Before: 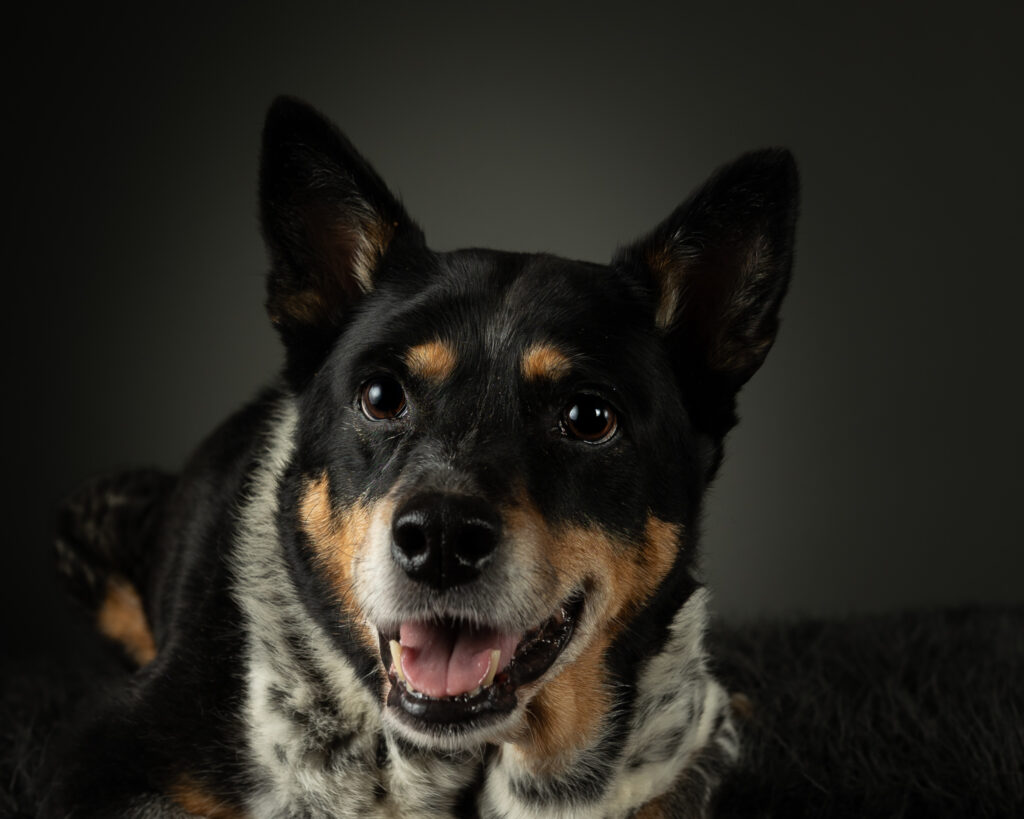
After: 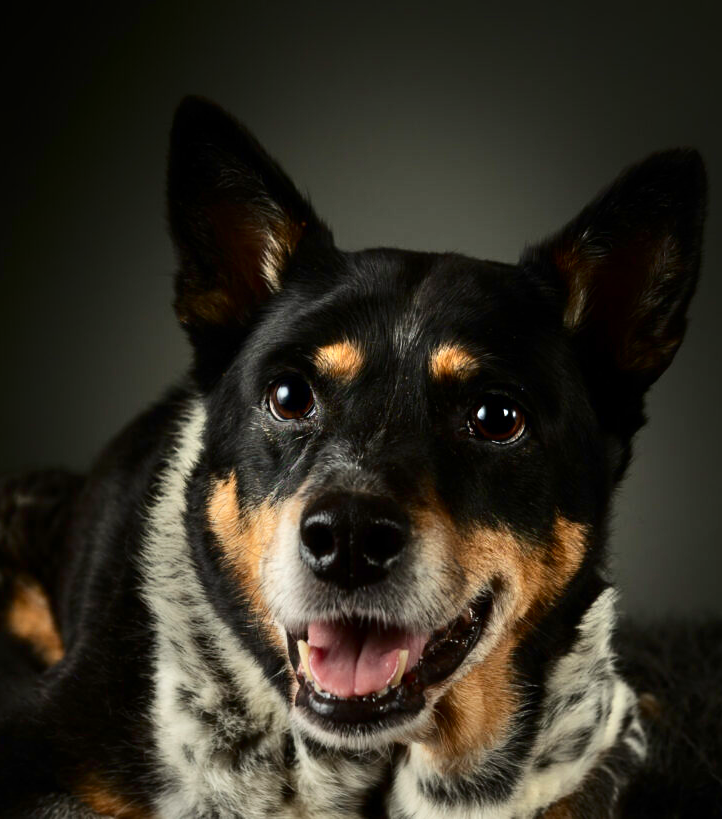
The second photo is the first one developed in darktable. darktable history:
tone equalizer: -7 EV 0.155 EV, -6 EV 0.61 EV, -5 EV 1.14 EV, -4 EV 1.3 EV, -3 EV 1.17 EV, -2 EV 0.6 EV, -1 EV 0.159 EV, smoothing diameter 24.85%, edges refinement/feathering 11.94, preserve details guided filter
crop and rotate: left 9.06%, right 20.346%
contrast brightness saturation: contrast 0.2, brightness -0.101, saturation 0.102
